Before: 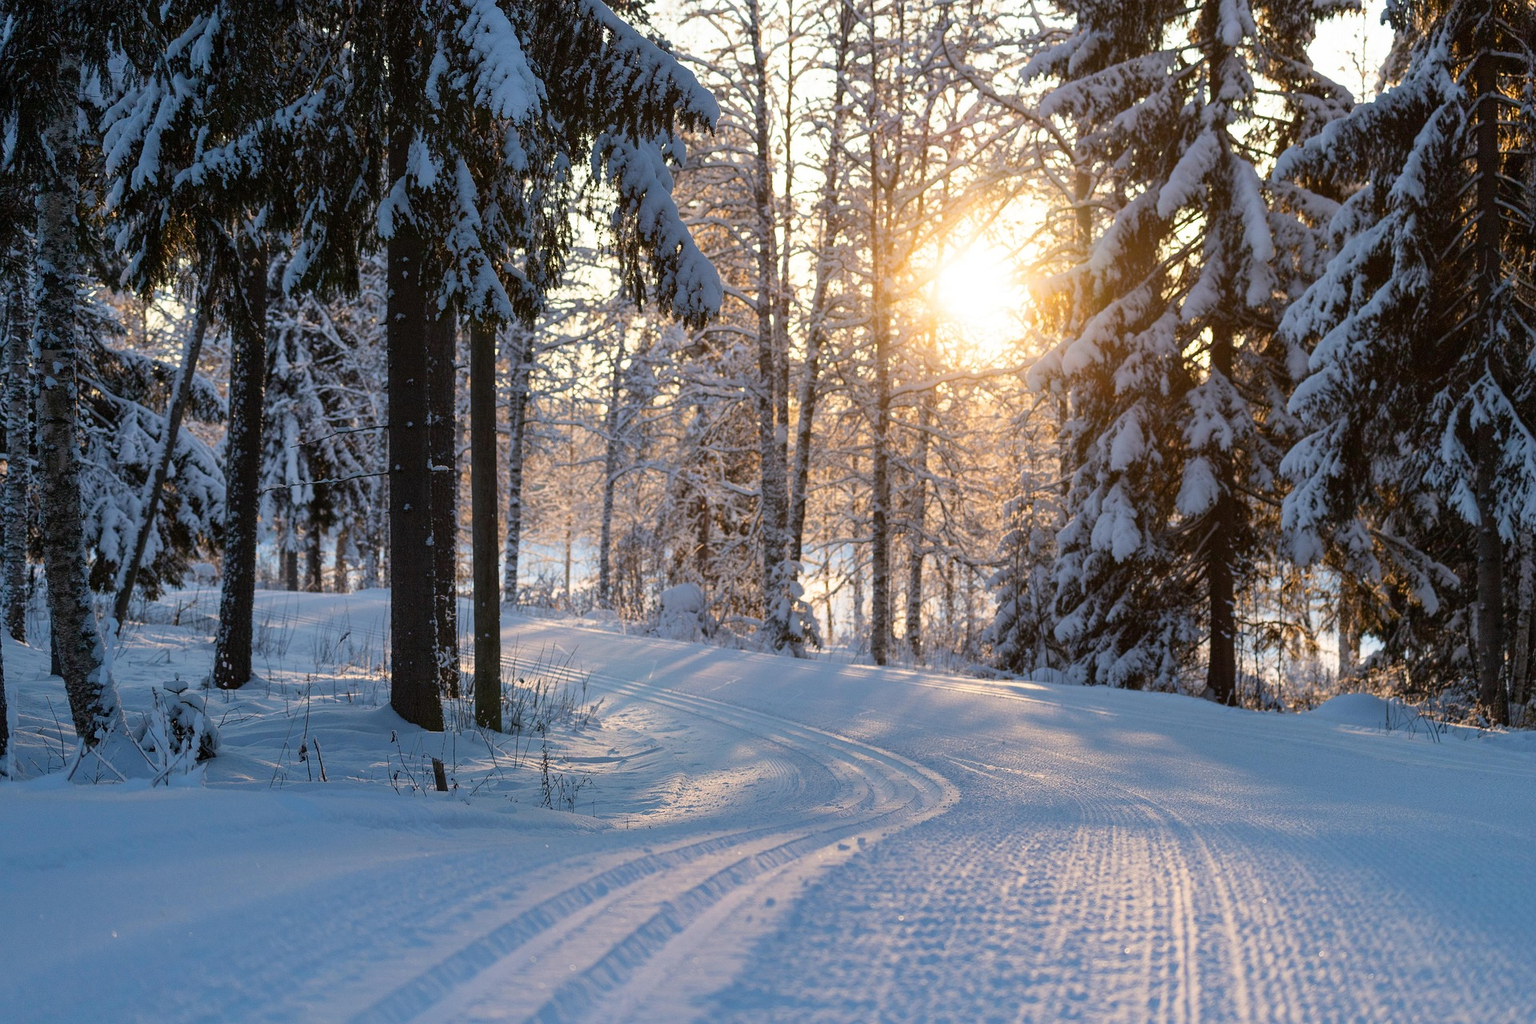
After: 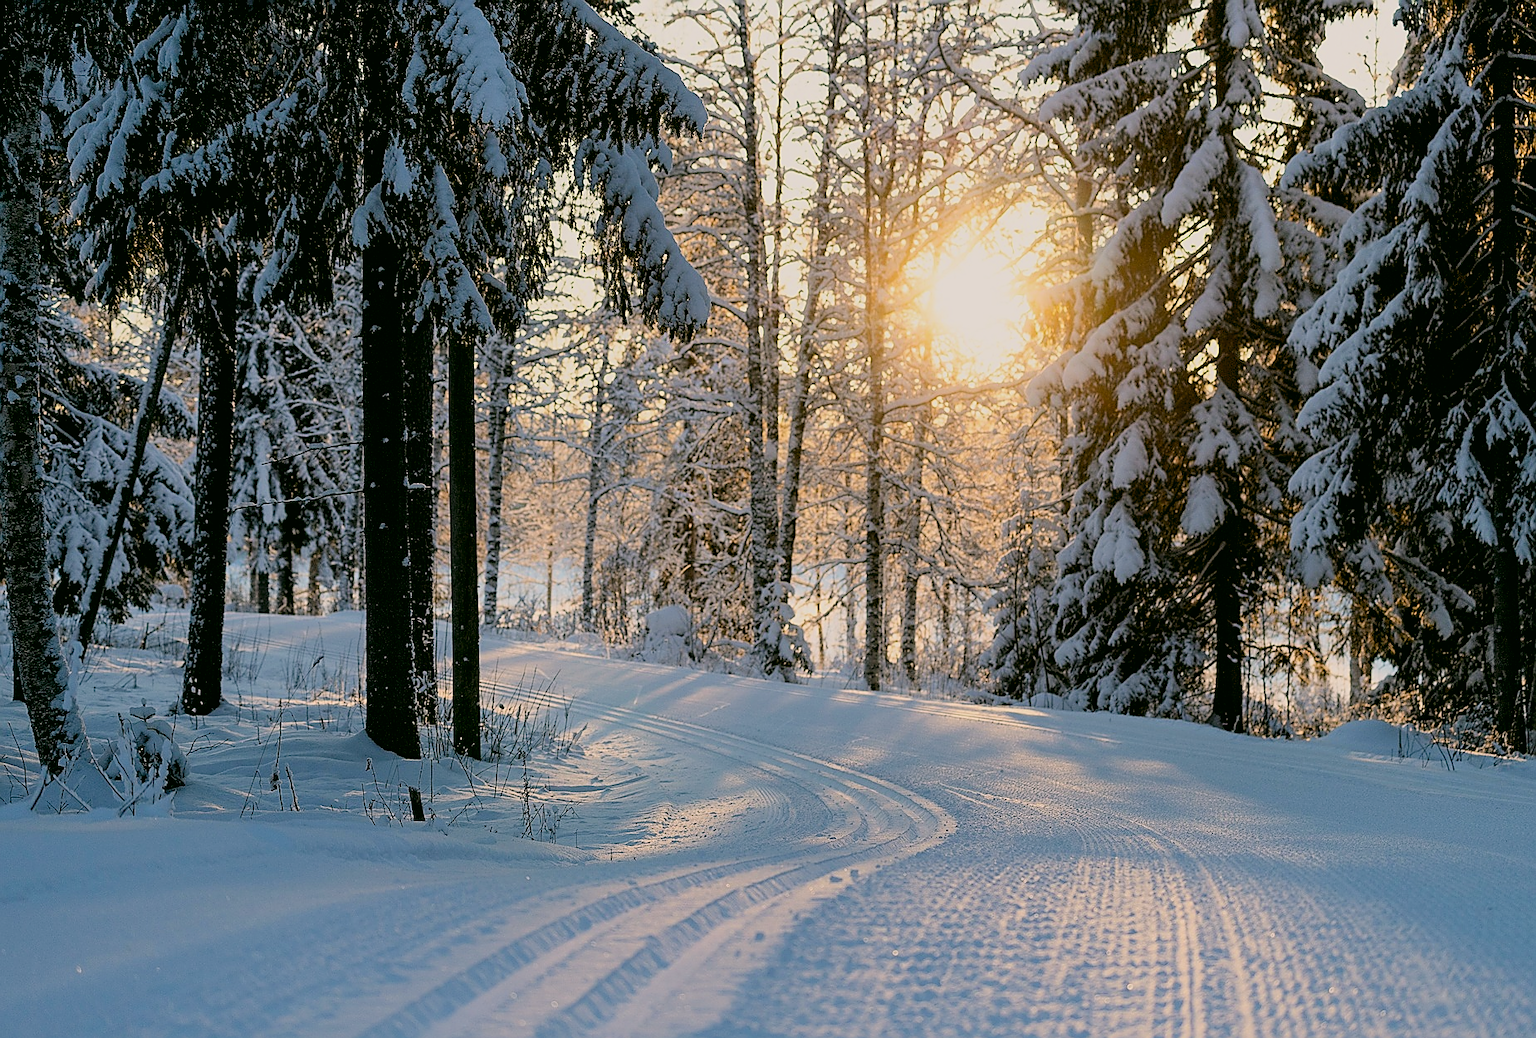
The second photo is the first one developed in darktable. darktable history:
exposure: black level correction 0.007, exposure 0.159 EV, compensate highlight preservation false
sharpen: radius 1.4, amount 1.25, threshold 0.7
filmic rgb: black relative exposure -7.65 EV, white relative exposure 4.56 EV, hardness 3.61, color science v6 (2022)
color correction: highlights a* 4.02, highlights b* 4.98, shadows a* -7.55, shadows b* 4.98
contrast brightness saturation: saturation -0.05
crop and rotate: left 2.536%, right 1.107%, bottom 2.246%
